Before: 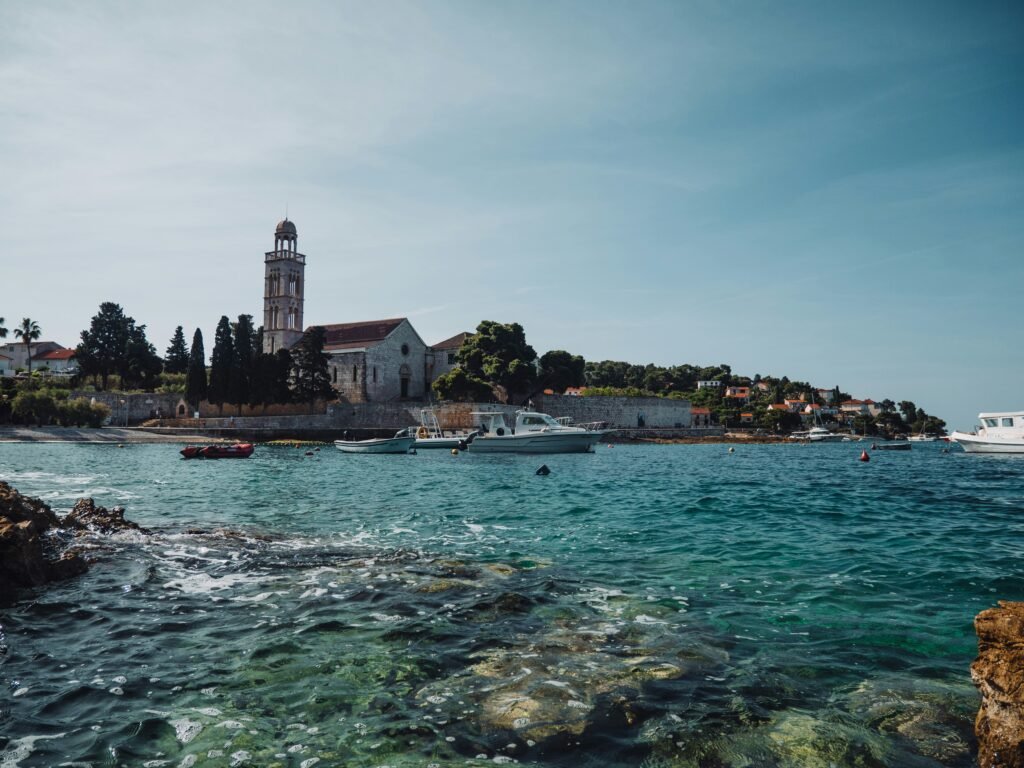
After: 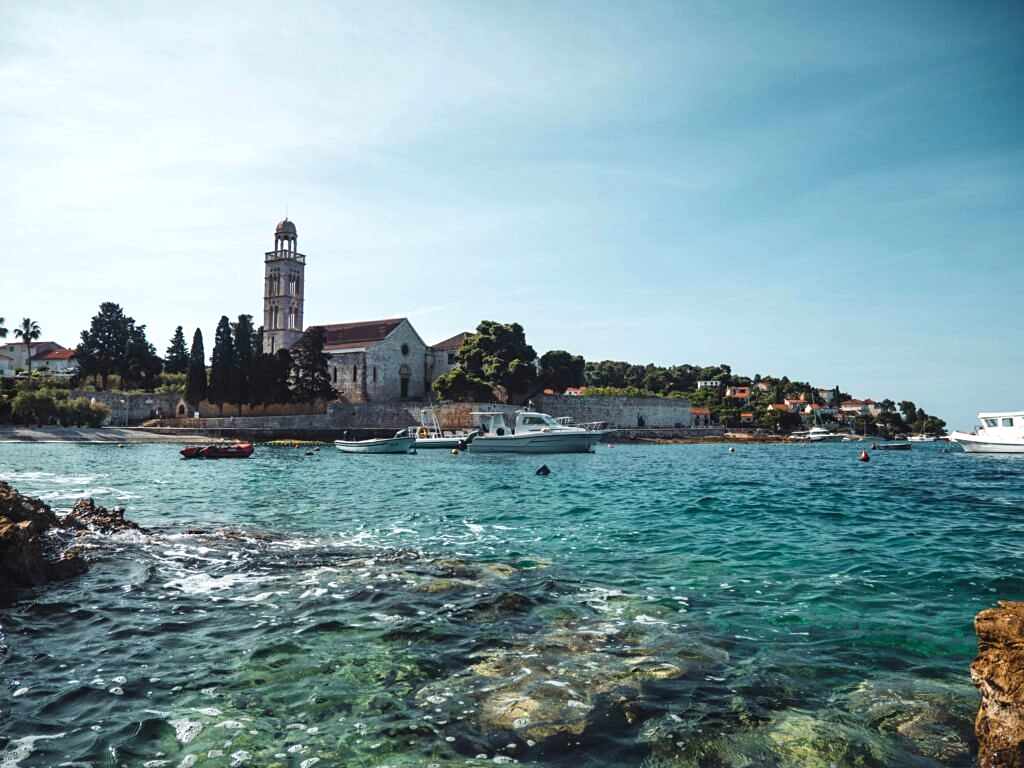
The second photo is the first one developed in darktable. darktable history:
exposure: black level correction 0, exposure 0.6 EV, compensate exposure bias true, compensate highlight preservation false
sharpen: amount 0.2
